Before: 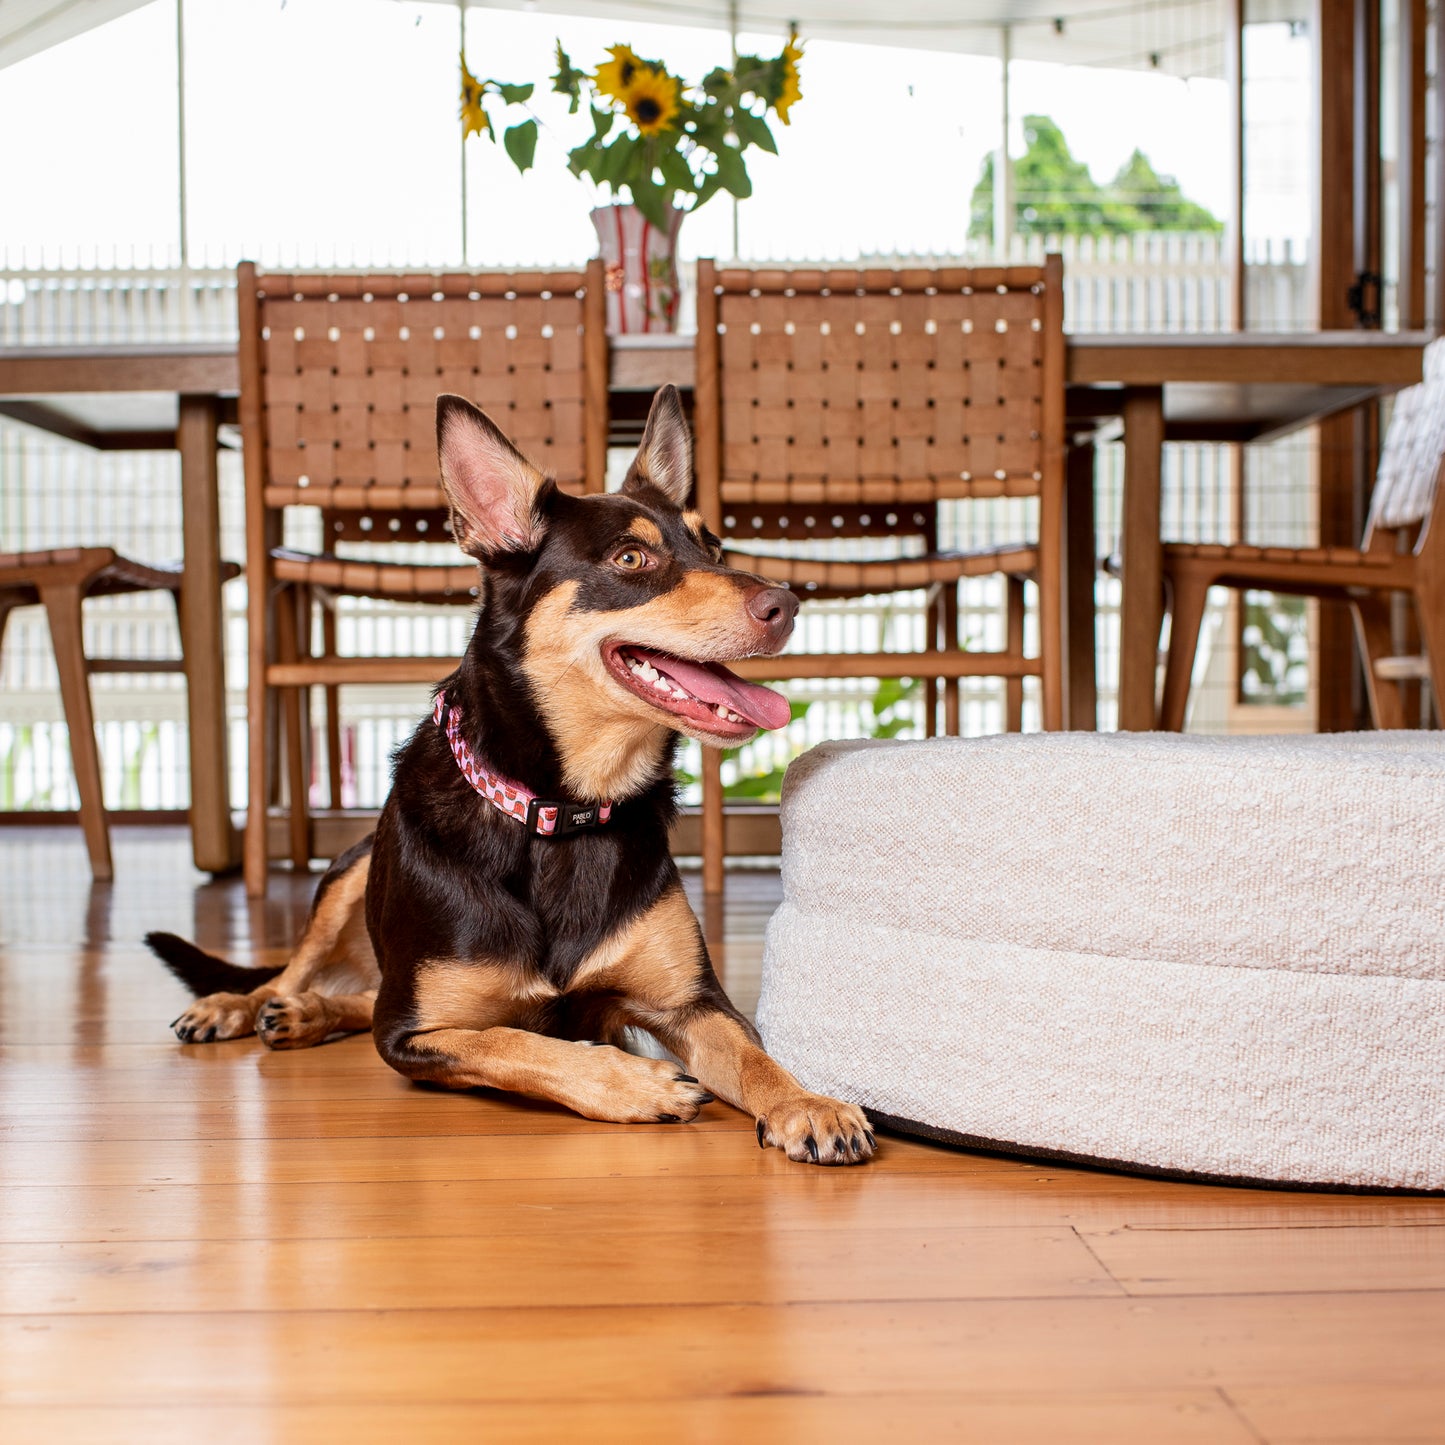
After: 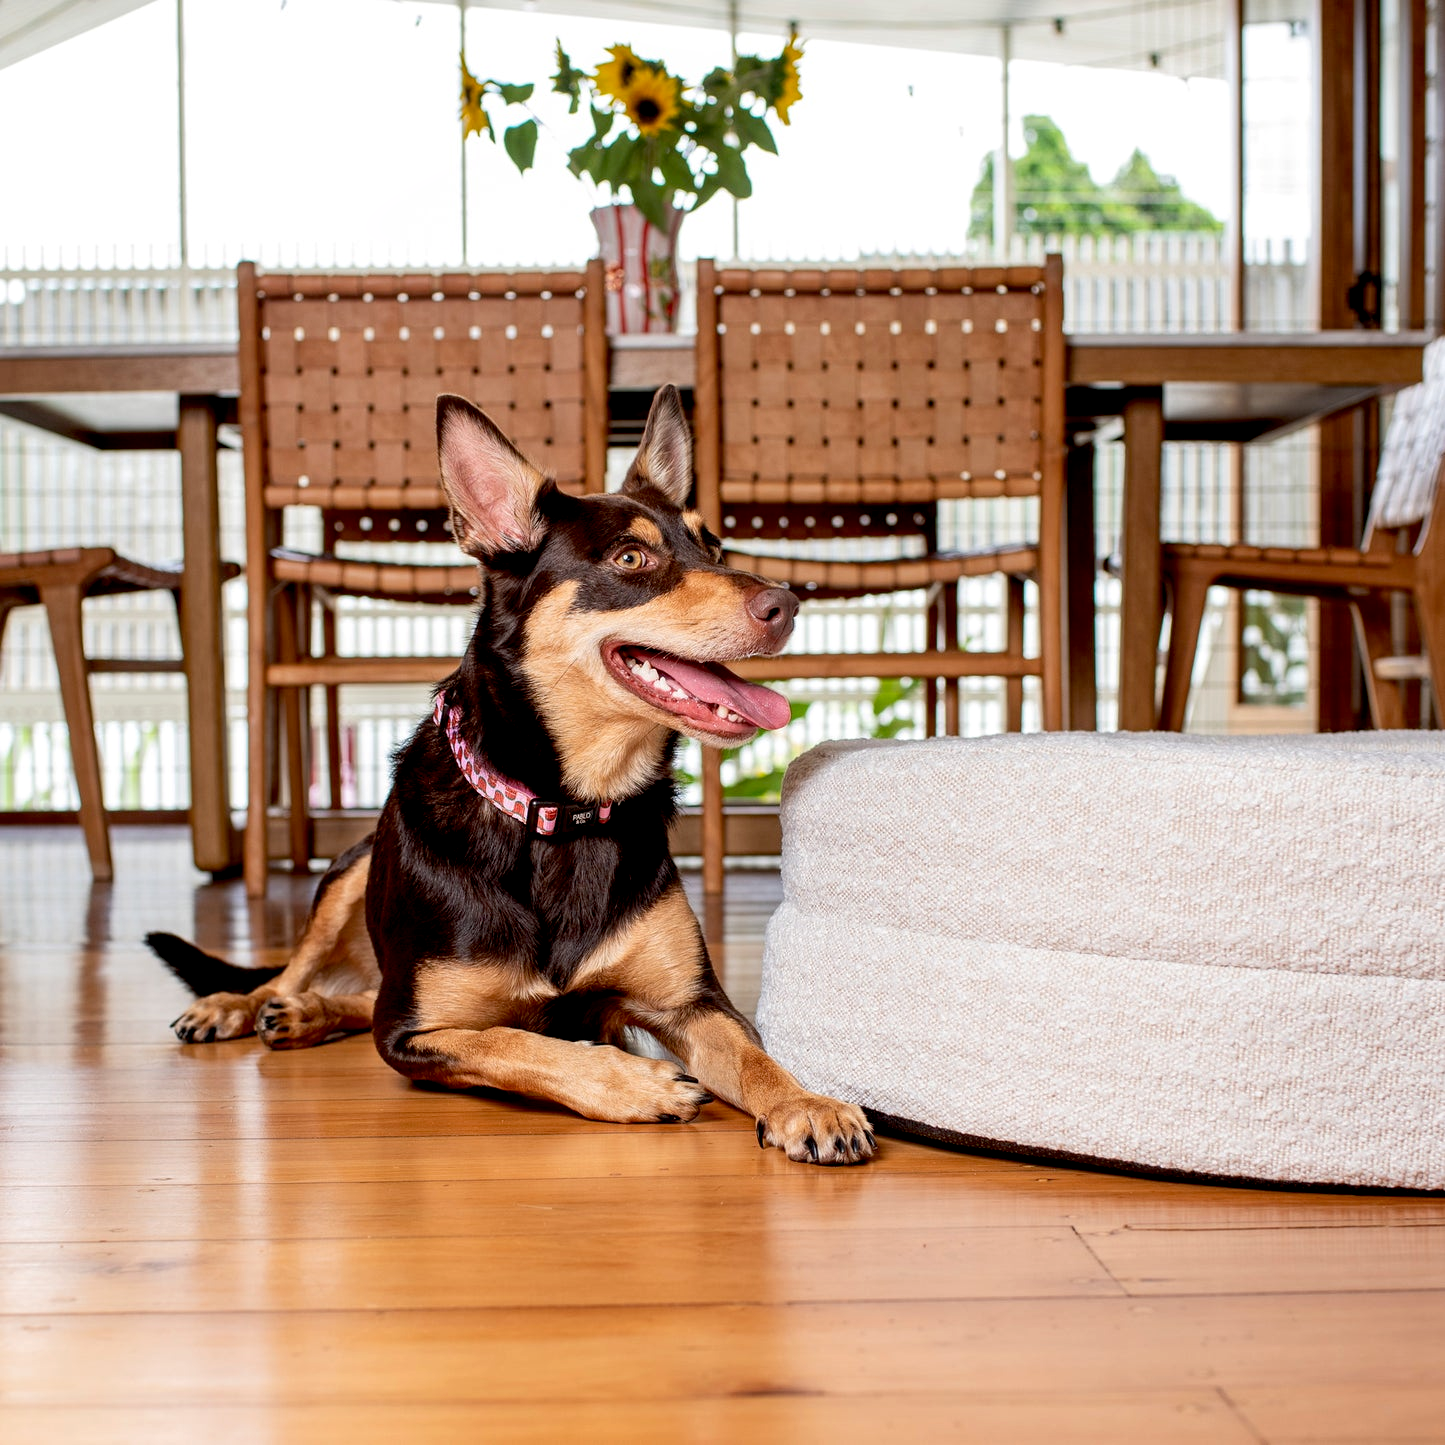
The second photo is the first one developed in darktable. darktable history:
exposure: black level correction 0.009, compensate highlight preservation false
local contrast: highlights 100%, shadows 100%, detail 120%, midtone range 0.2
